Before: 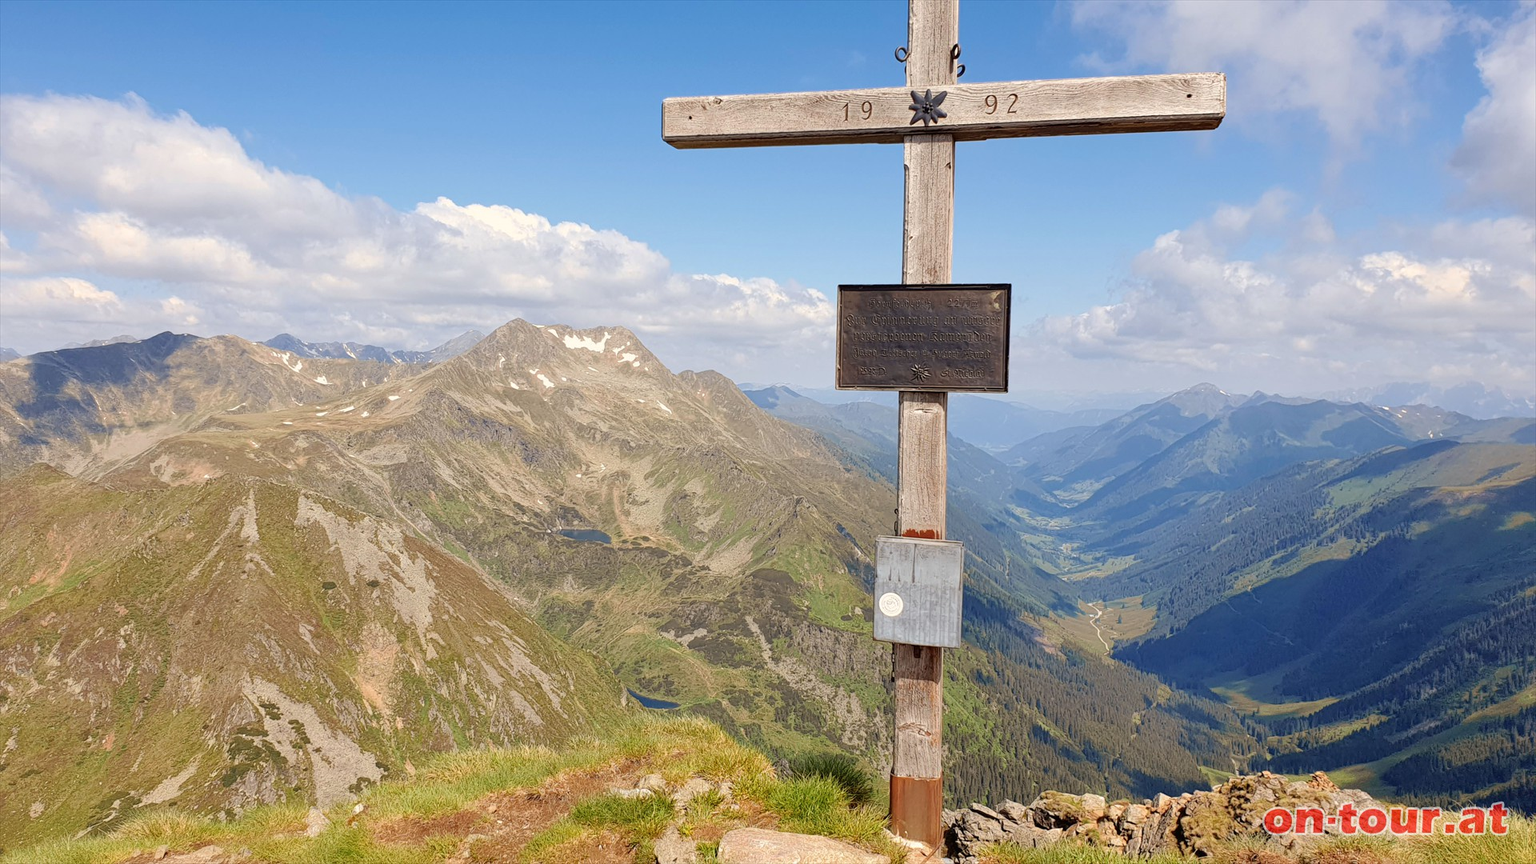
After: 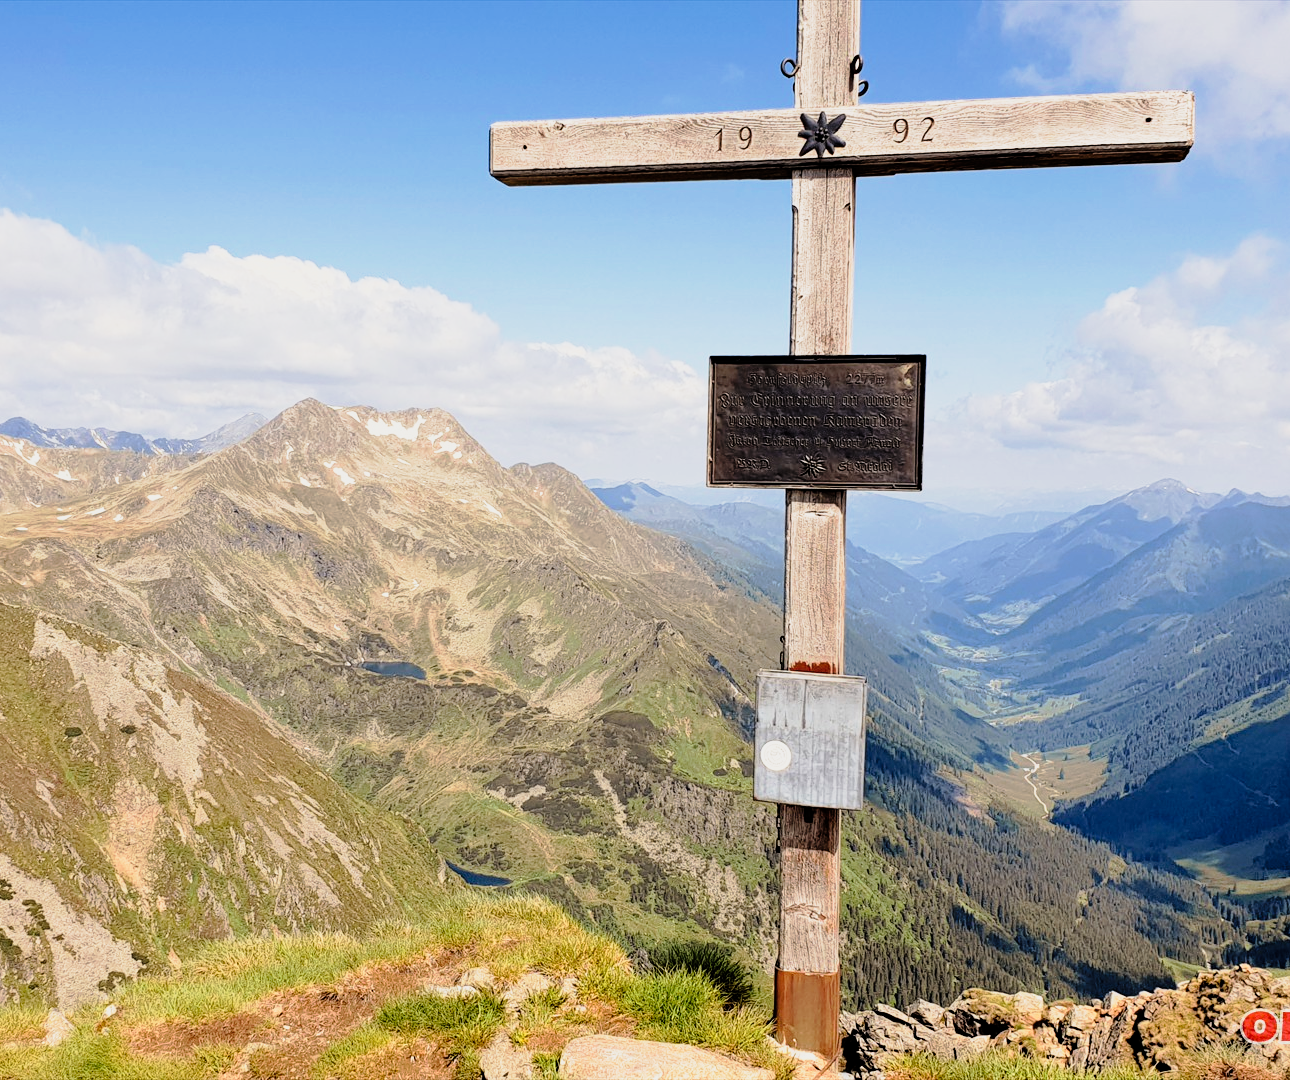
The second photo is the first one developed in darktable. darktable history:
crop and rotate: left 17.609%, right 15.153%
tone curve: curves: ch0 [(0, 0) (0.105, 0.068) (0.195, 0.162) (0.283, 0.283) (0.384, 0.404) (0.485, 0.531) (0.638, 0.681) (0.795, 0.879) (1, 0.977)]; ch1 [(0, 0) (0.161, 0.092) (0.35, 0.33) (0.379, 0.401) (0.456, 0.469) (0.498, 0.506) (0.521, 0.549) (0.58, 0.624) (0.635, 0.671) (1, 1)]; ch2 [(0, 0) (0.371, 0.362) (0.437, 0.437) (0.483, 0.484) (0.53, 0.515) (0.56, 0.58) (0.622, 0.606) (1, 1)], preserve colors none
filmic rgb: black relative exposure -5.09 EV, white relative exposure 3.95 EV, hardness 2.88, contrast 1.299, highlights saturation mix -30.67%
